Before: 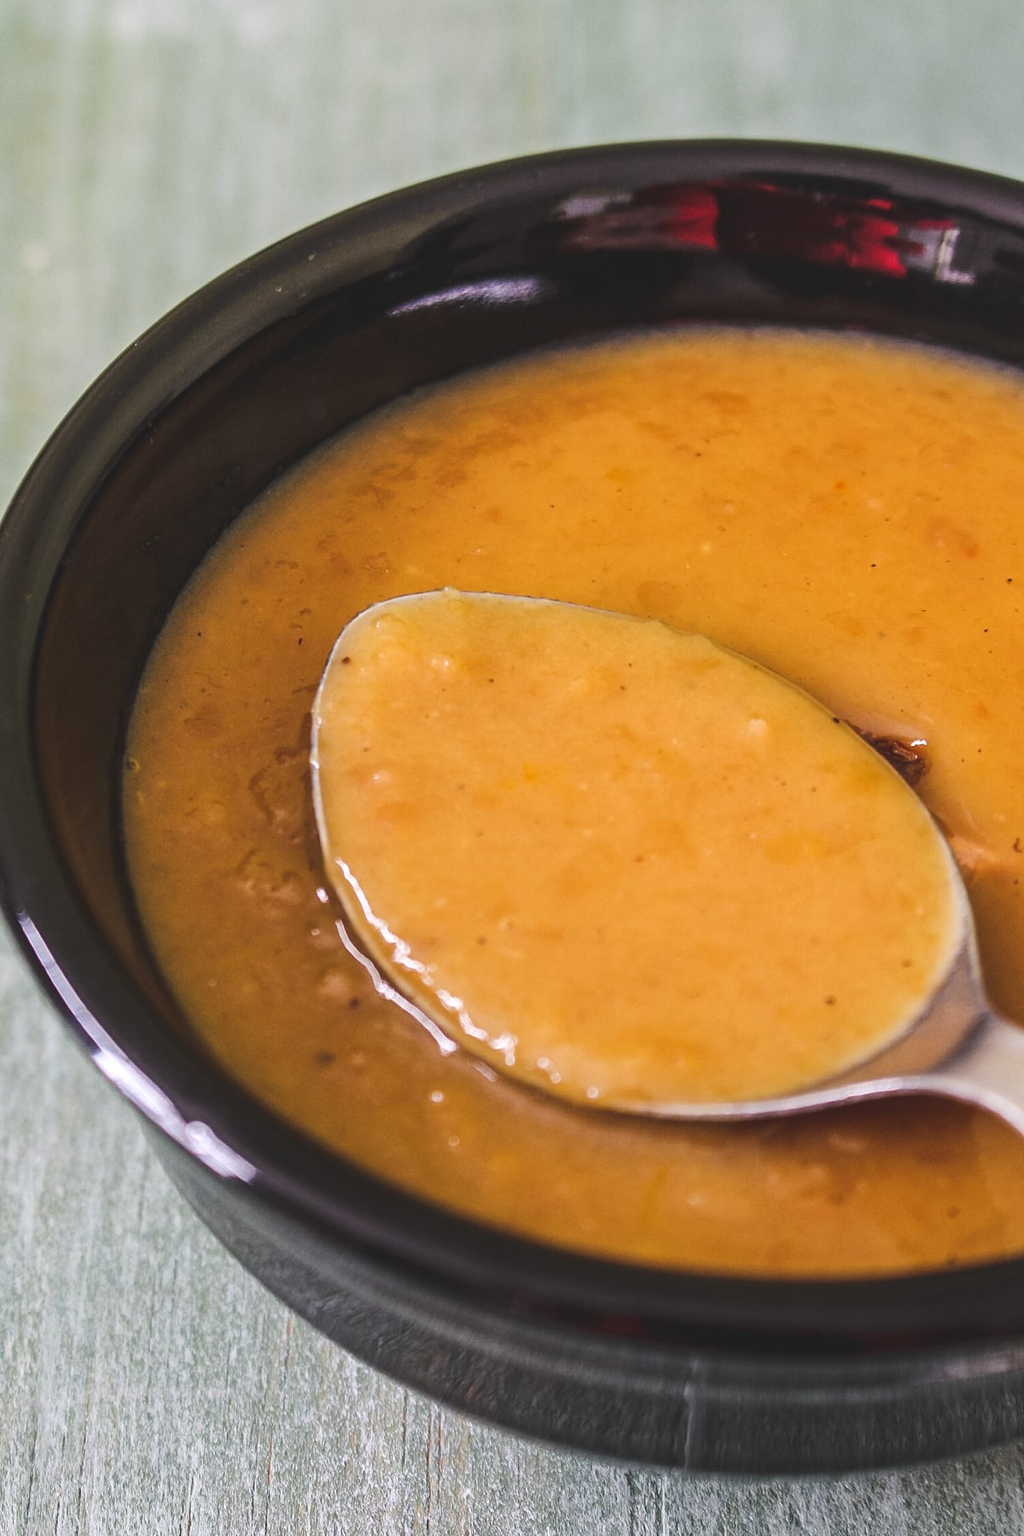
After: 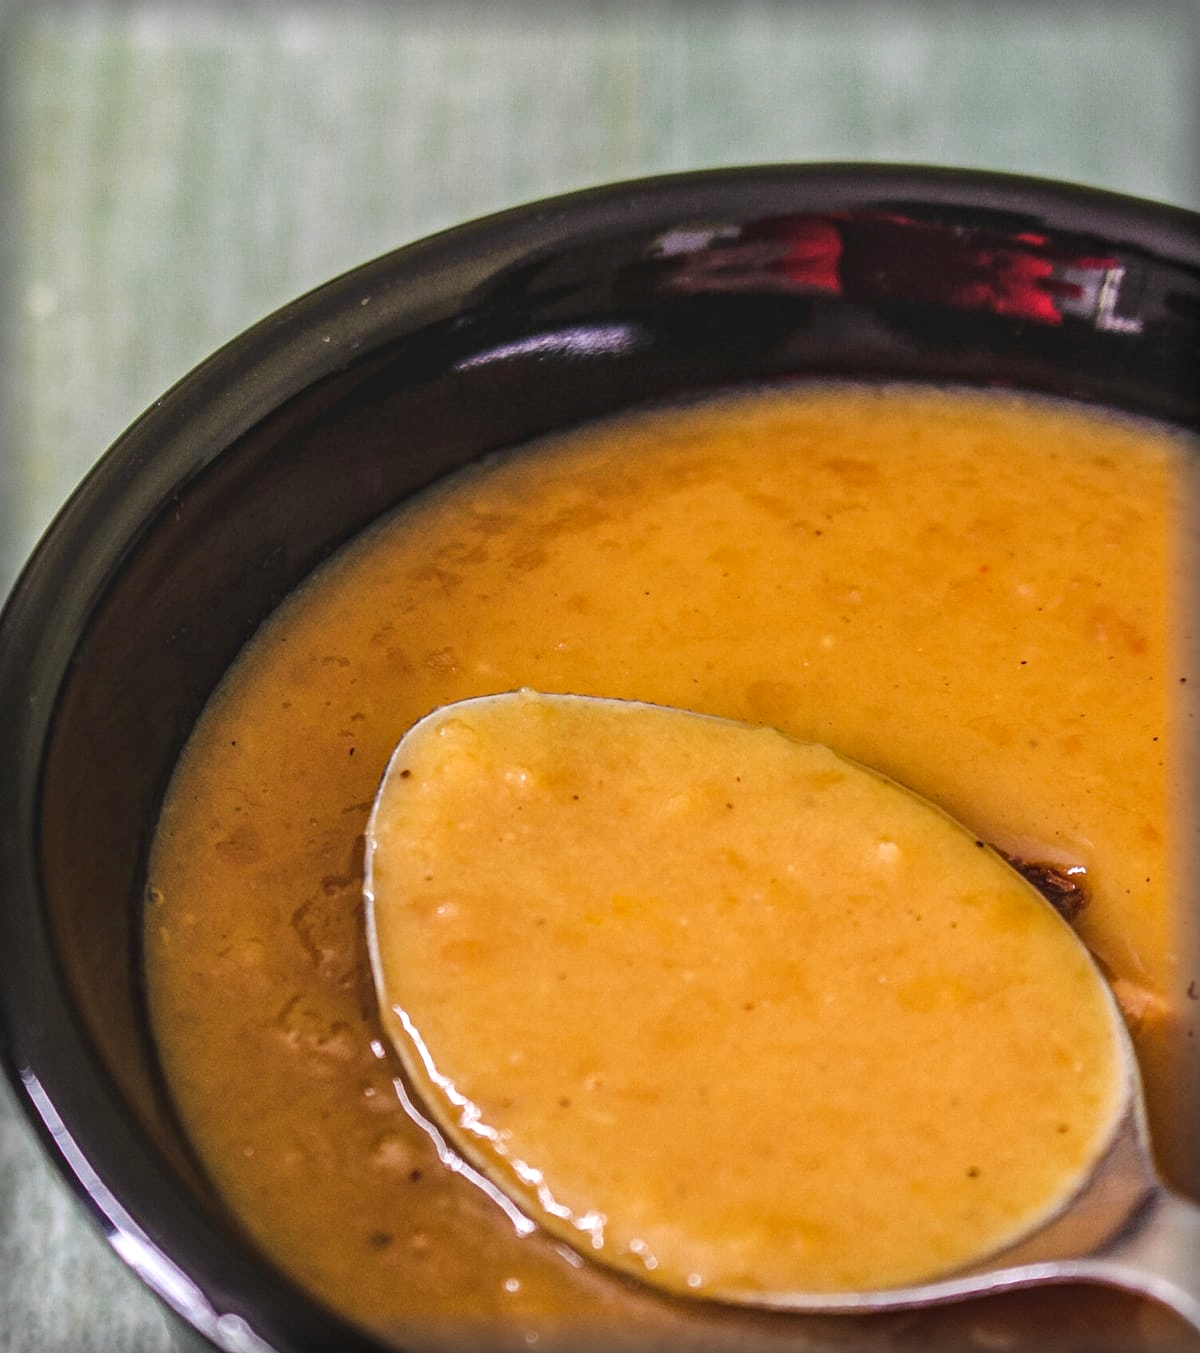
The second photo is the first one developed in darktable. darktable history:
crop: bottom 24.782%
haze removal: adaptive false
local contrast: on, module defaults
vignetting: fall-off start 93.52%, fall-off radius 6.24%, automatic ratio true, width/height ratio 1.331, shape 0.047, unbound false
